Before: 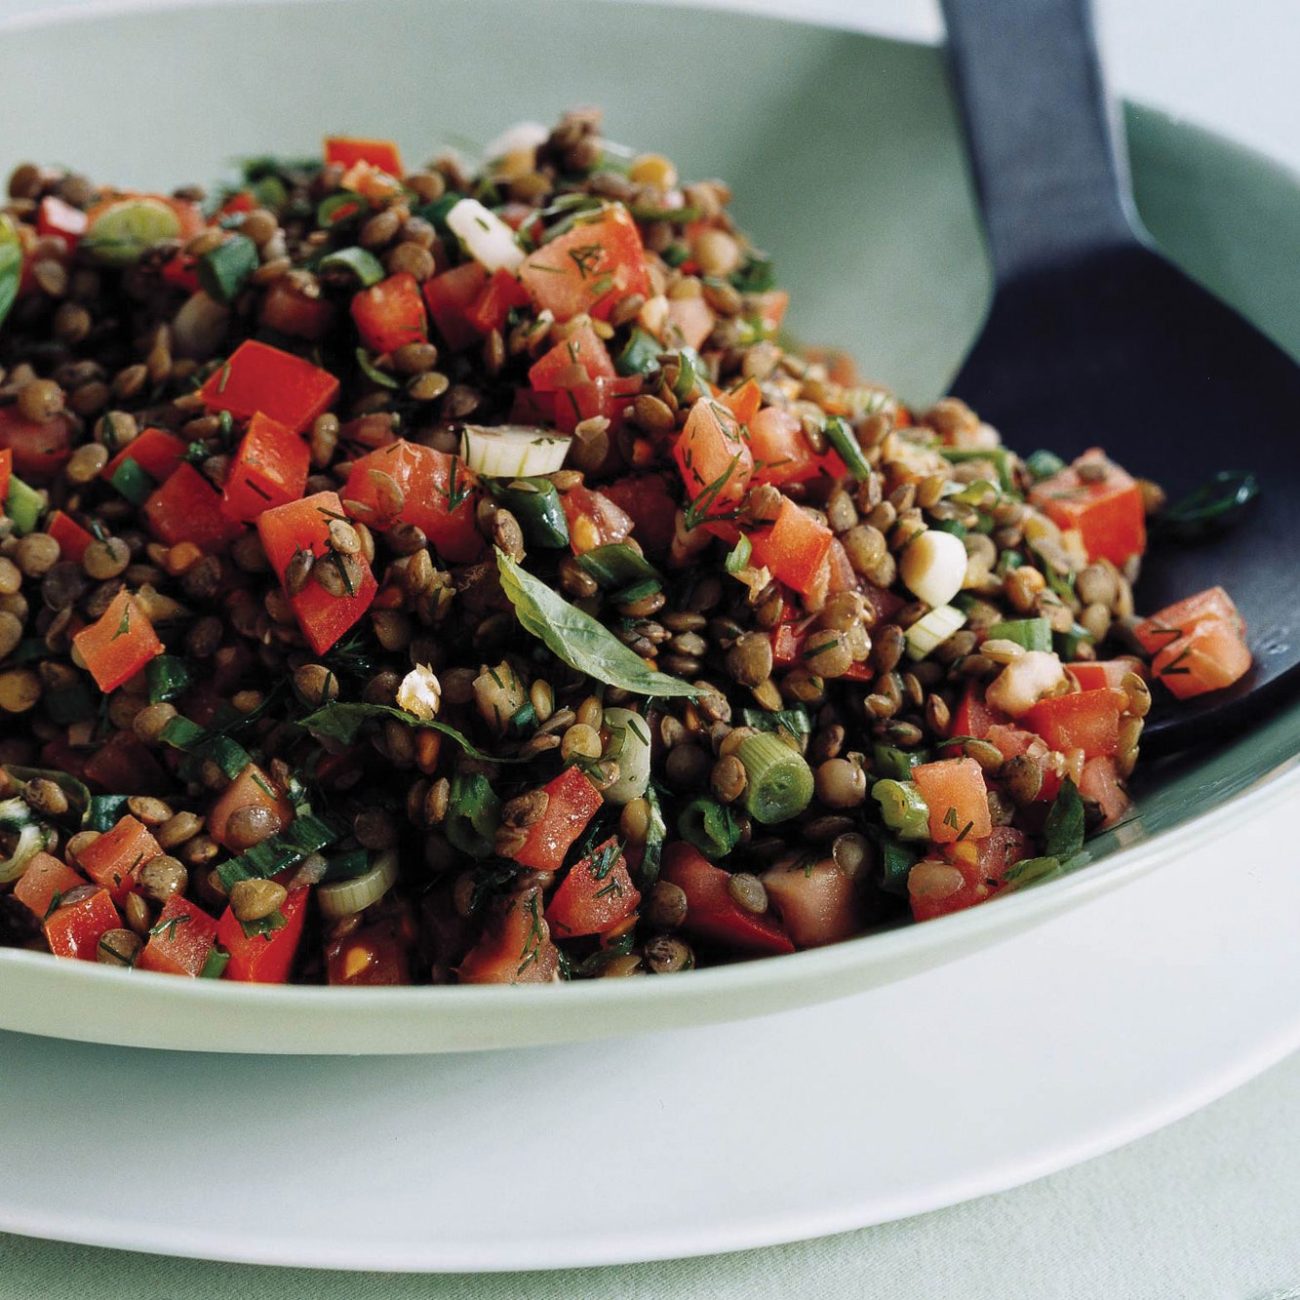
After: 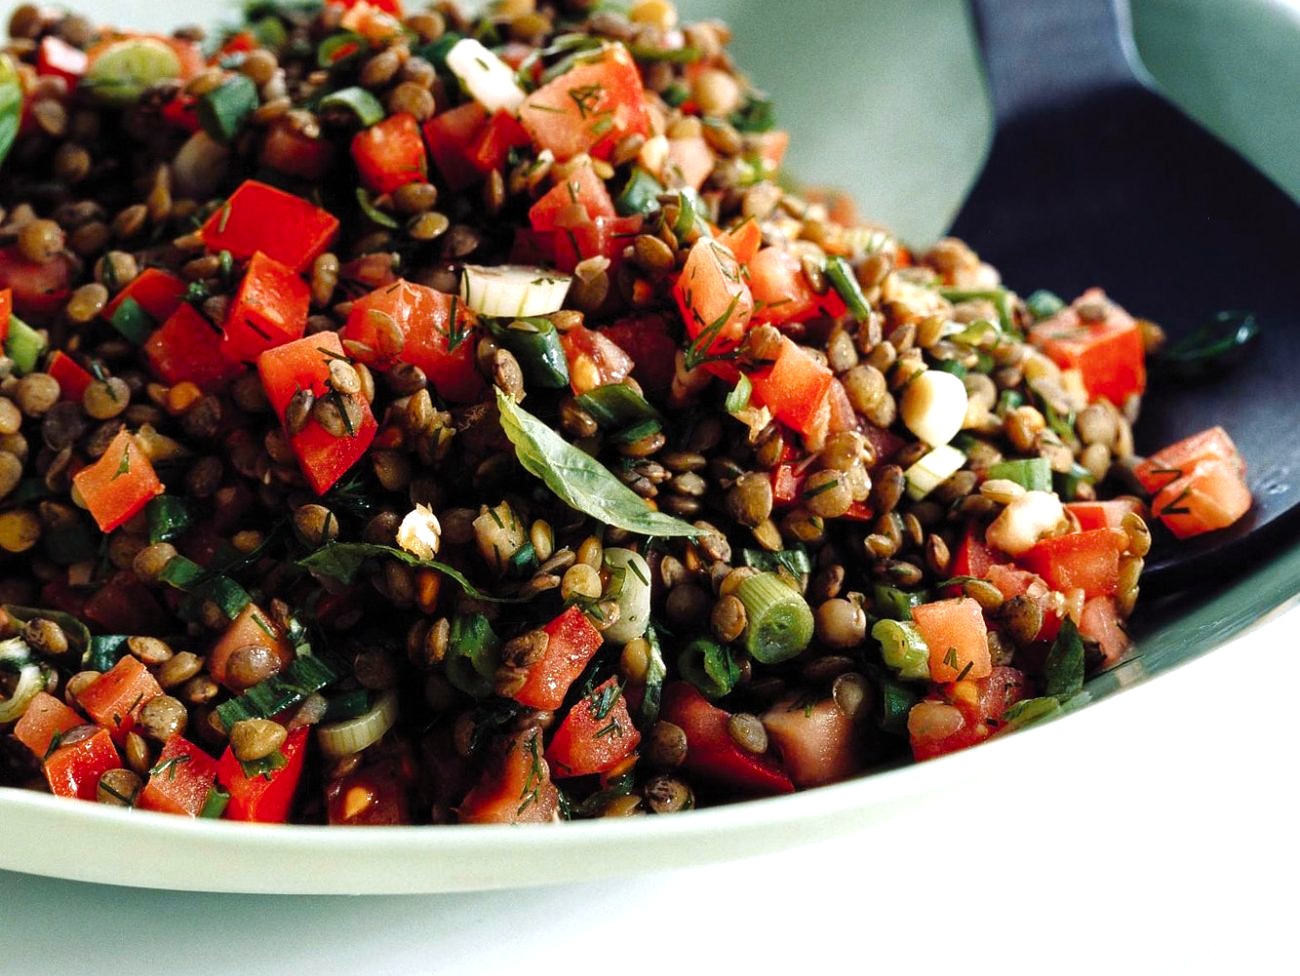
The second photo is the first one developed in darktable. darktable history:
crop and rotate: top 12.346%, bottom 12.502%
tone equalizer: -8 EV -0.45 EV, -7 EV -0.367 EV, -6 EV -0.348 EV, -5 EV -0.257 EV, -3 EV 0.211 EV, -2 EV 0.341 EV, -1 EV 0.383 EV, +0 EV 0.437 EV, mask exposure compensation -0.486 EV
exposure: exposure 0.201 EV, compensate exposure bias true, compensate highlight preservation false
color balance rgb: shadows lift › chroma 1.024%, shadows lift › hue 30.55°, power › hue 62.23°, linear chroma grading › mid-tones 7.385%, perceptual saturation grading › global saturation 9.247%, perceptual saturation grading › highlights -13.798%, perceptual saturation grading › mid-tones 14.373%, perceptual saturation grading › shadows 23.437%, global vibrance 5.031%, contrast 3.13%
